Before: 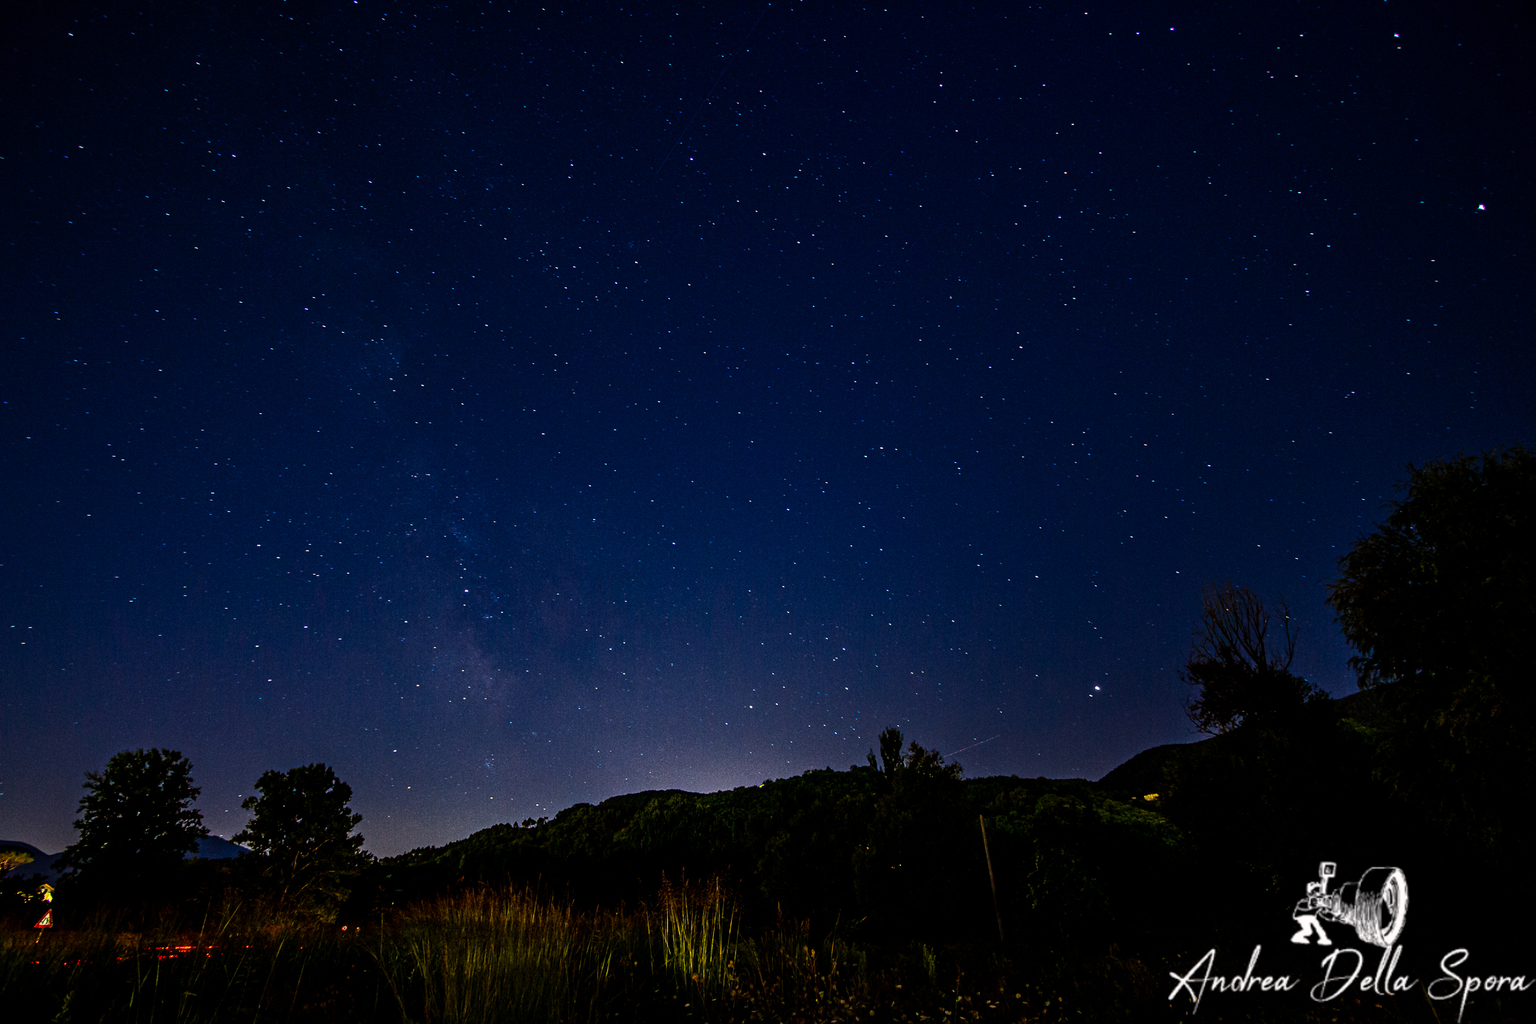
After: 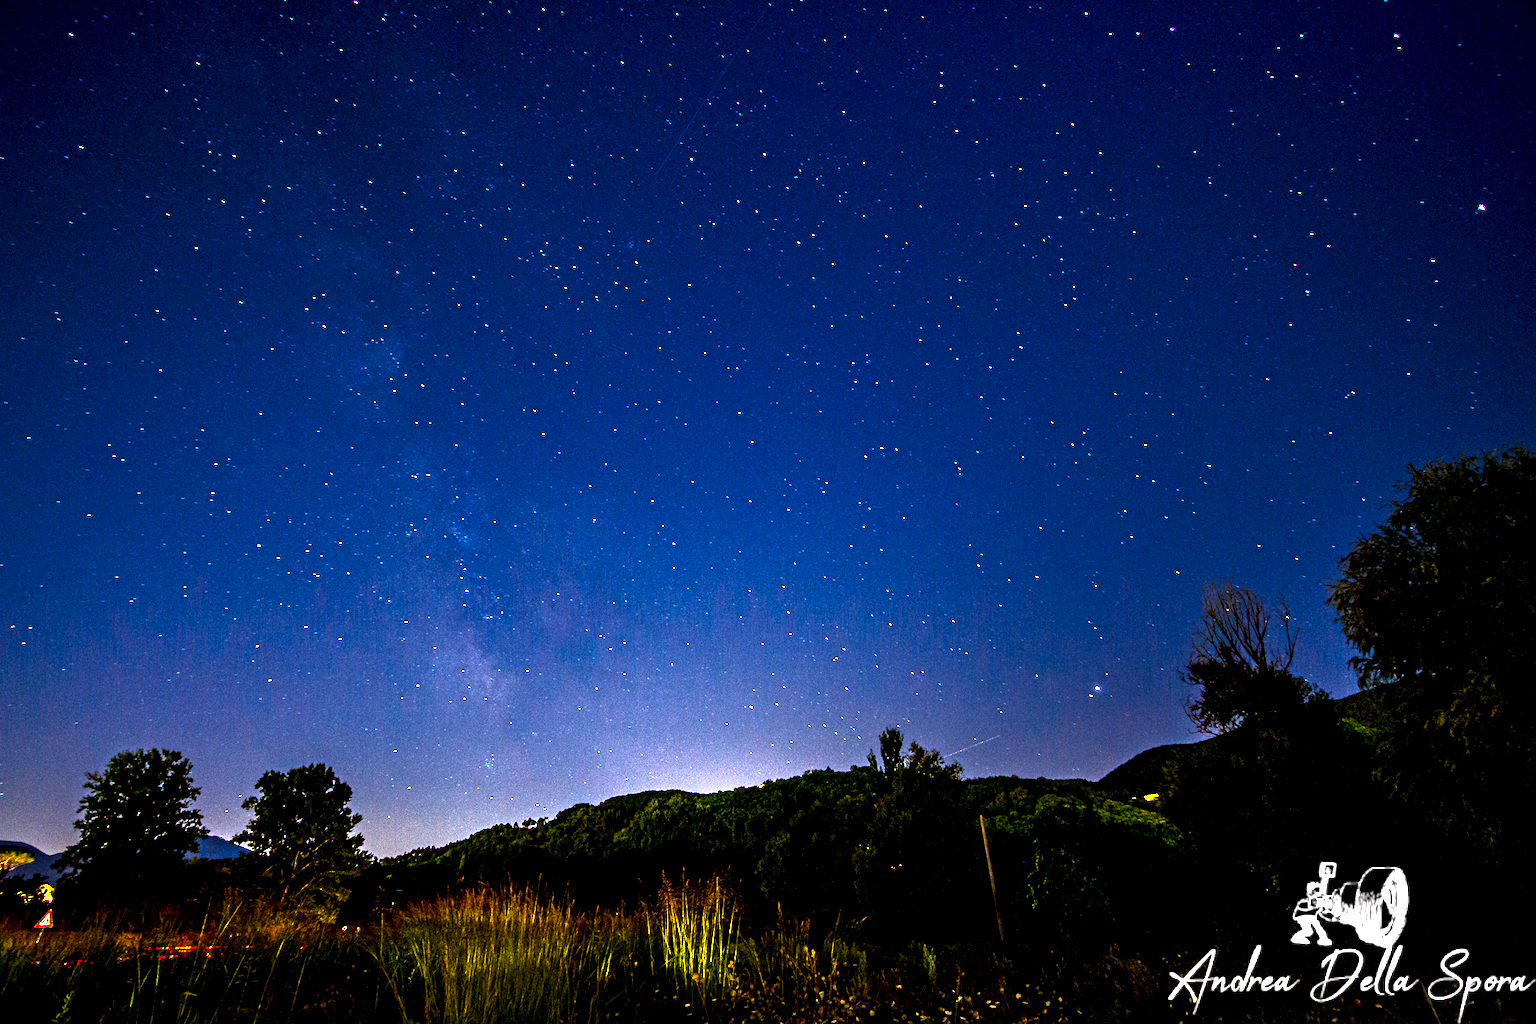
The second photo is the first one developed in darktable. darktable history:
exposure: black level correction 0.001, exposure 2.548 EV, compensate highlight preservation false
